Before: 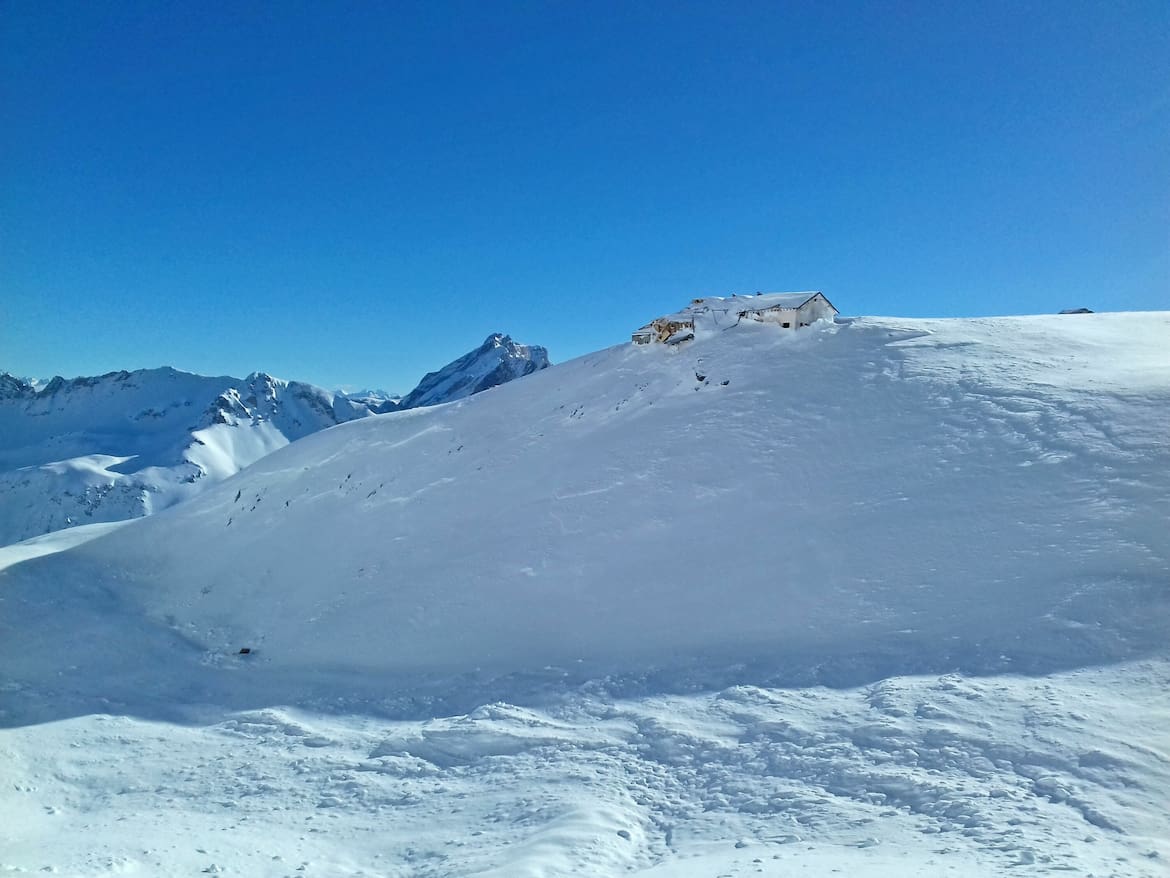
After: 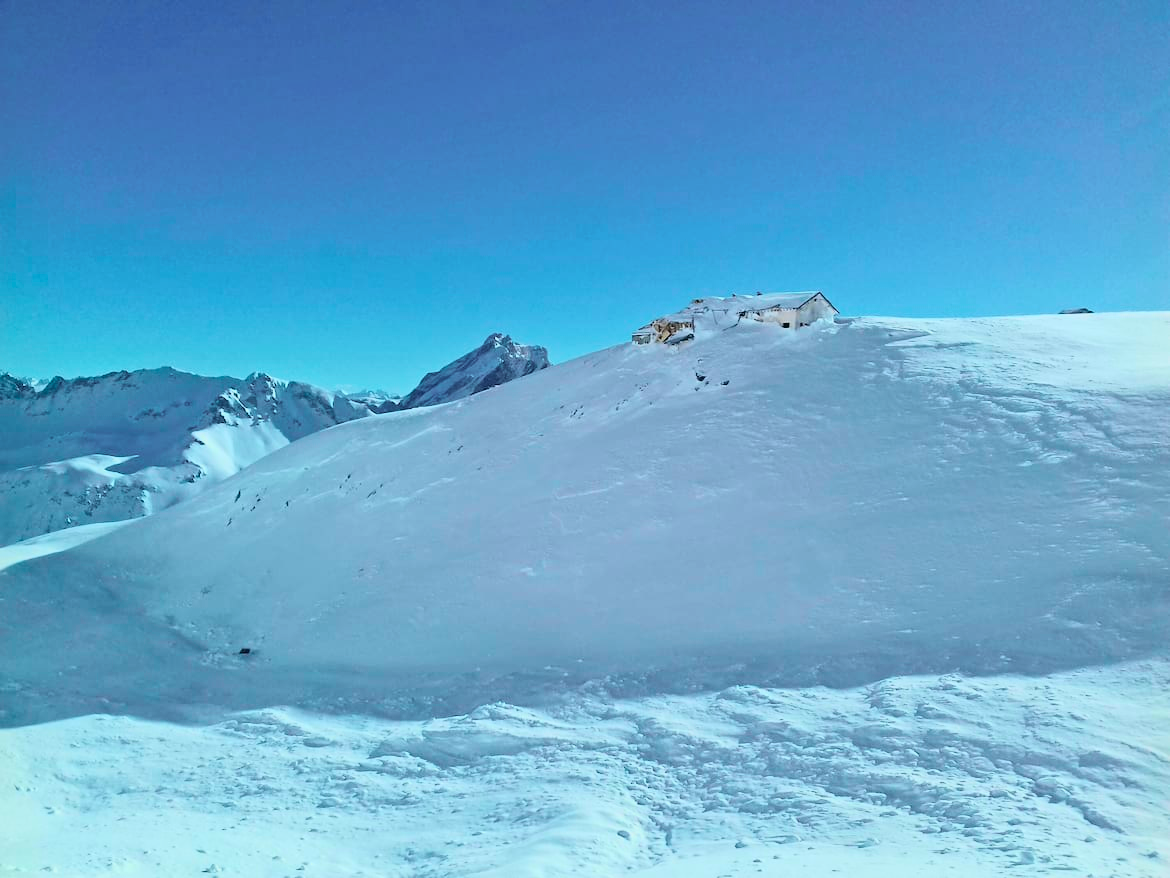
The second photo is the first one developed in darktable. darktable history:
tone curve: curves: ch0 [(0, 0.022) (0.114, 0.088) (0.282, 0.316) (0.446, 0.511) (0.613, 0.693) (0.786, 0.843) (0.999, 0.949)]; ch1 [(0, 0) (0.395, 0.343) (0.463, 0.427) (0.486, 0.474) (0.503, 0.5) (0.535, 0.522) (0.555, 0.566) (0.594, 0.614) (0.755, 0.793) (1, 1)]; ch2 [(0, 0) (0.369, 0.388) (0.449, 0.431) (0.501, 0.5) (0.528, 0.517) (0.561, 0.59) (0.612, 0.646) (0.697, 0.721) (1, 1)], color space Lab, independent channels, preserve colors none
